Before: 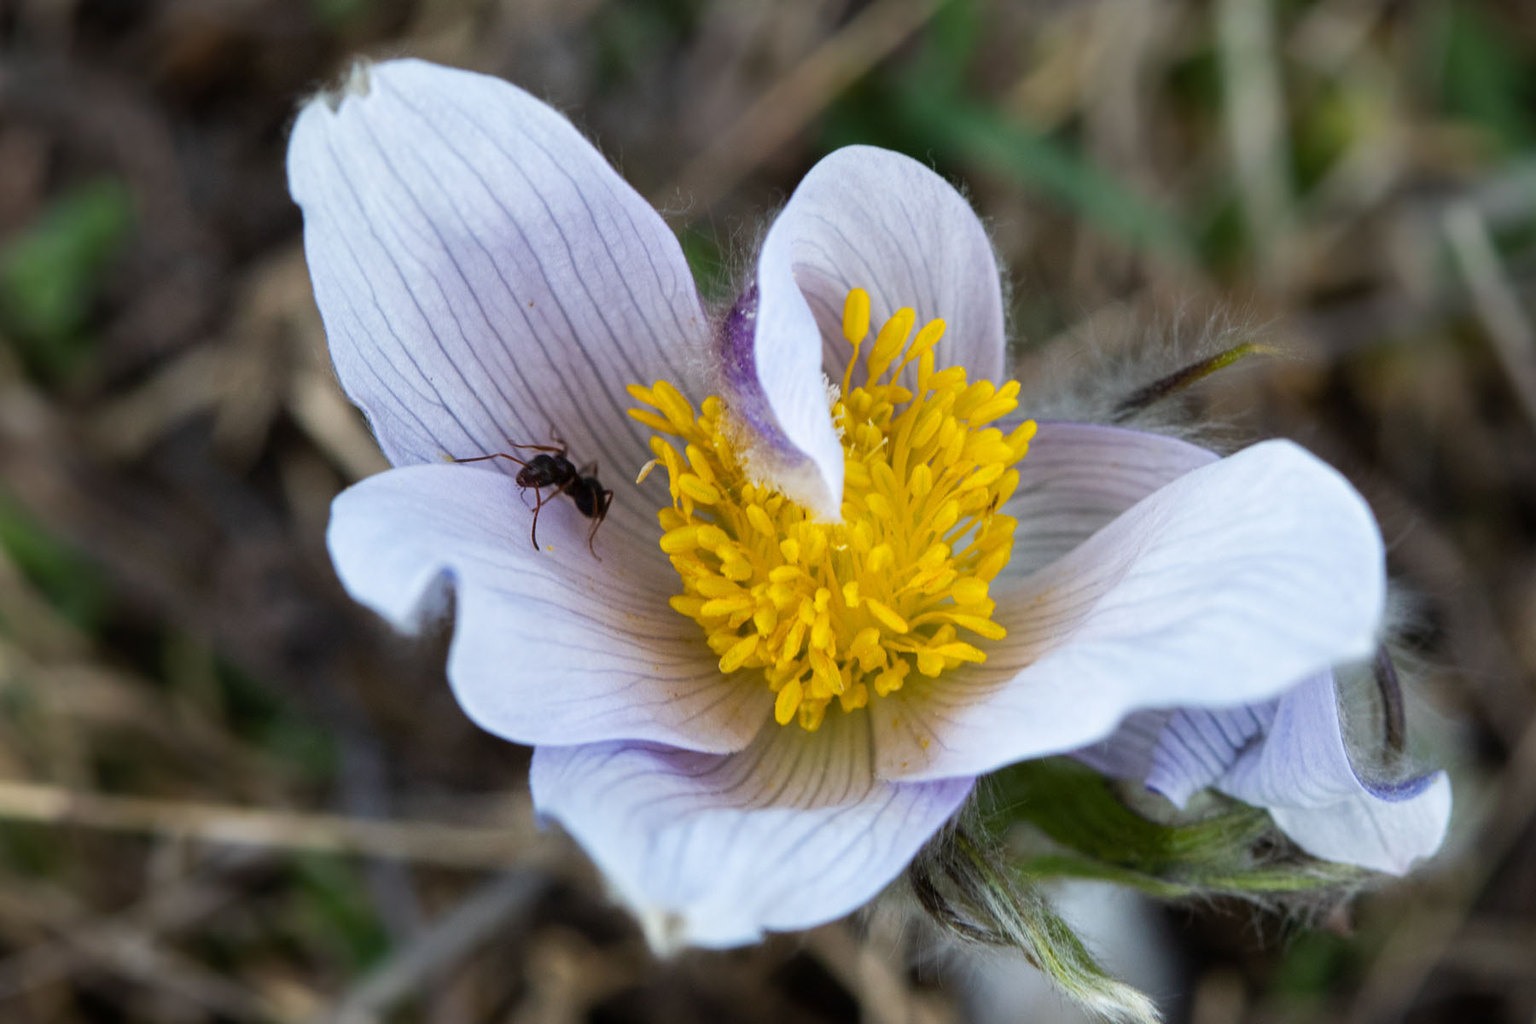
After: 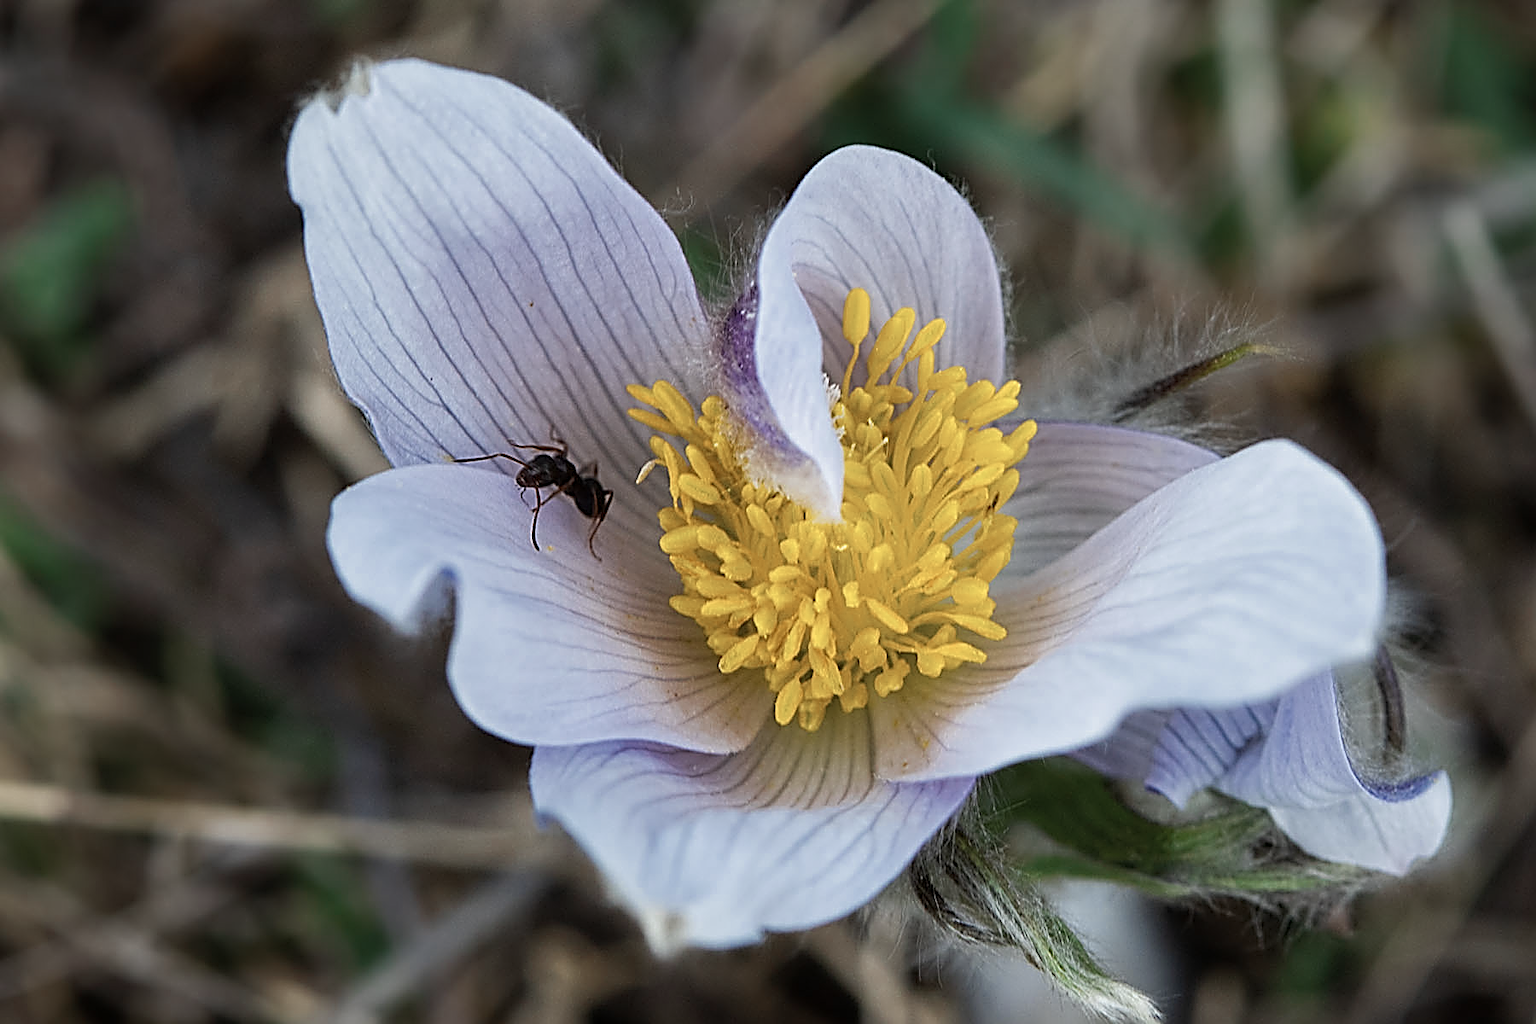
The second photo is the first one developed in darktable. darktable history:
sharpen: amount 1.861
color zones: curves: ch0 [(0, 0.5) (0.125, 0.4) (0.25, 0.5) (0.375, 0.4) (0.5, 0.4) (0.625, 0.35) (0.75, 0.35) (0.875, 0.5)]; ch1 [(0, 0.35) (0.125, 0.45) (0.25, 0.35) (0.375, 0.35) (0.5, 0.35) (0.625, 0.35) (0.75, 0.45) (0.875, 0.35)]; ch2 [(0, 0.6) (0.125, 0.5) (0.25, 0.5) (0.375, 0.6) (0.5, 0.6) (0.625, 0.5) (0.75, 0.5) (0.875, 0.5)]
